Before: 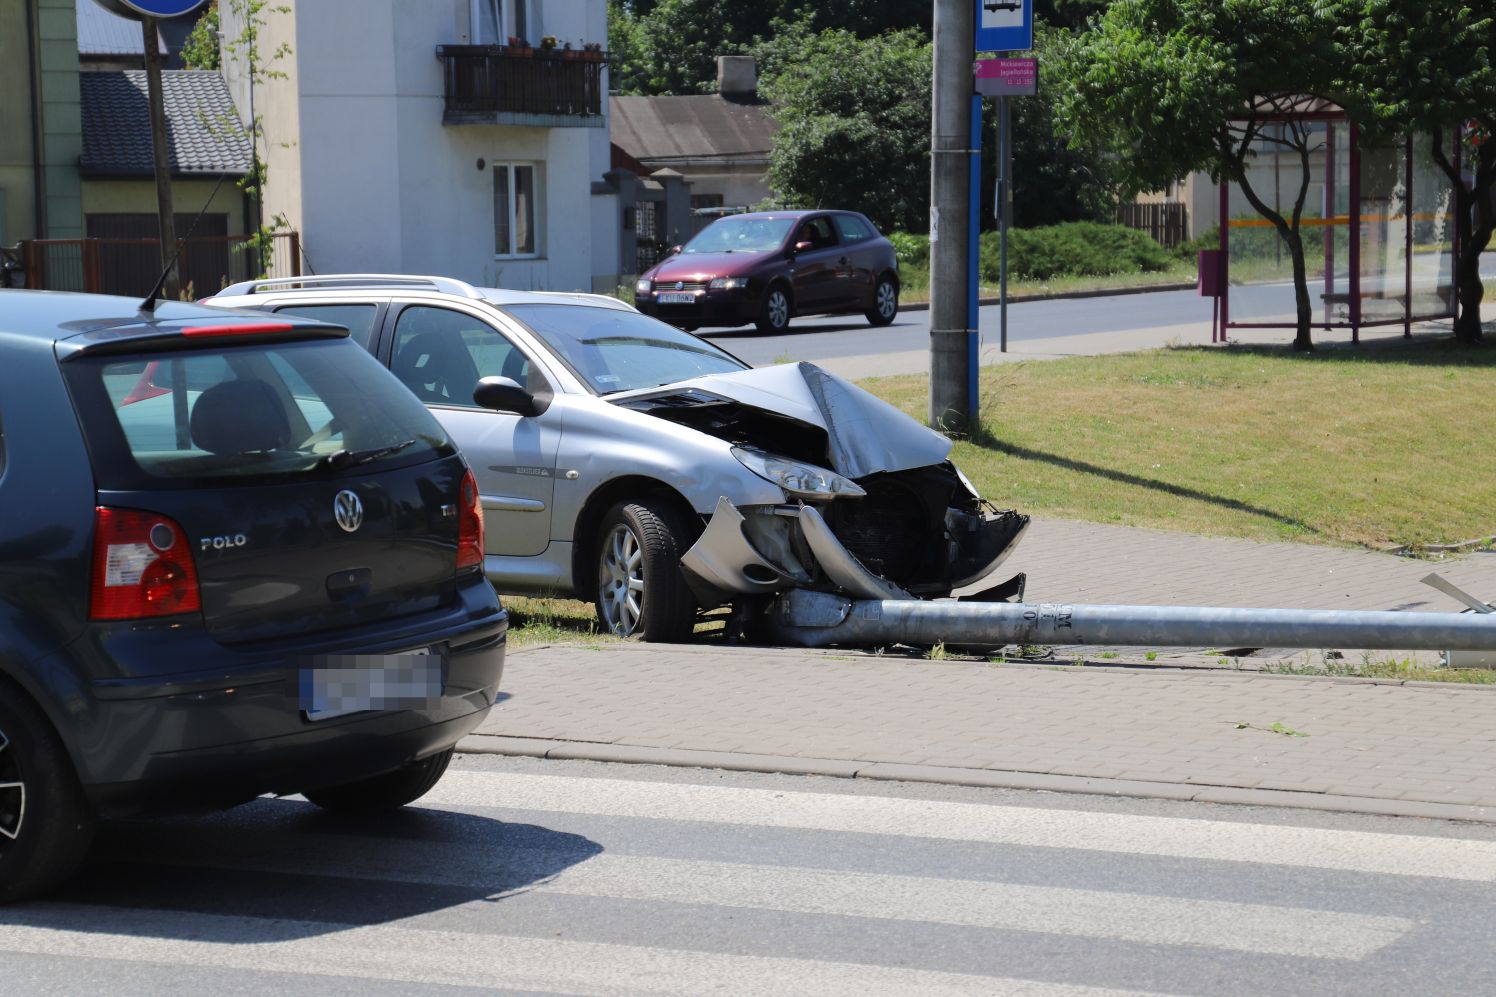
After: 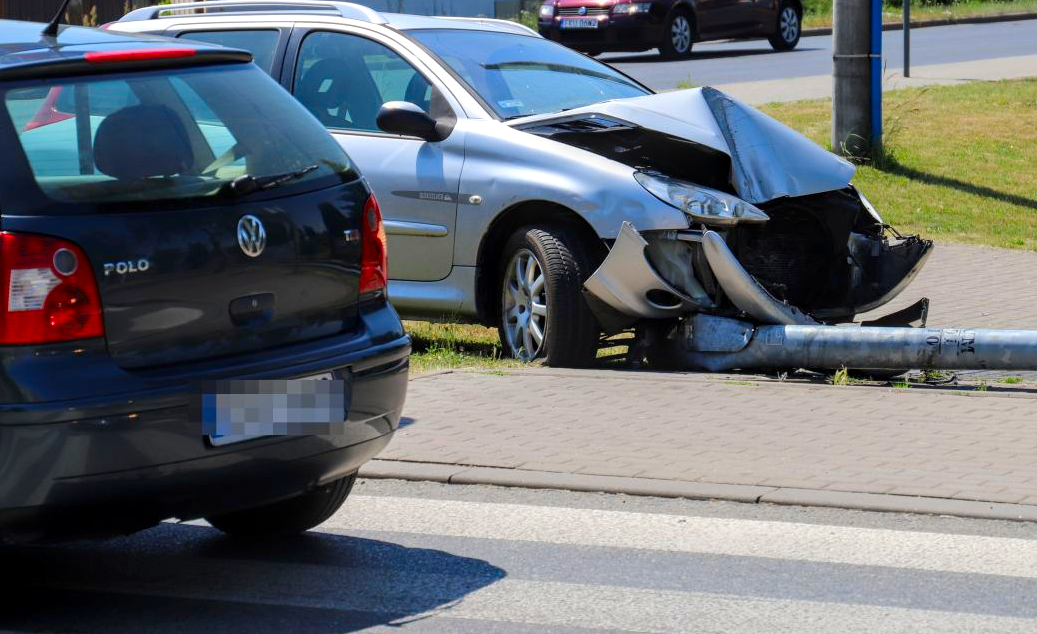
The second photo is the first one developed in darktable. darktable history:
exposure: black level correction 0.001, compensate highlight preservation false
crop: left 6.488%, top 27.668%, right 24.183%, bottom 8.656%
local contrast: detail 130%
white balance: emerald 1
contrast brightness saturation: saturation 0.5
